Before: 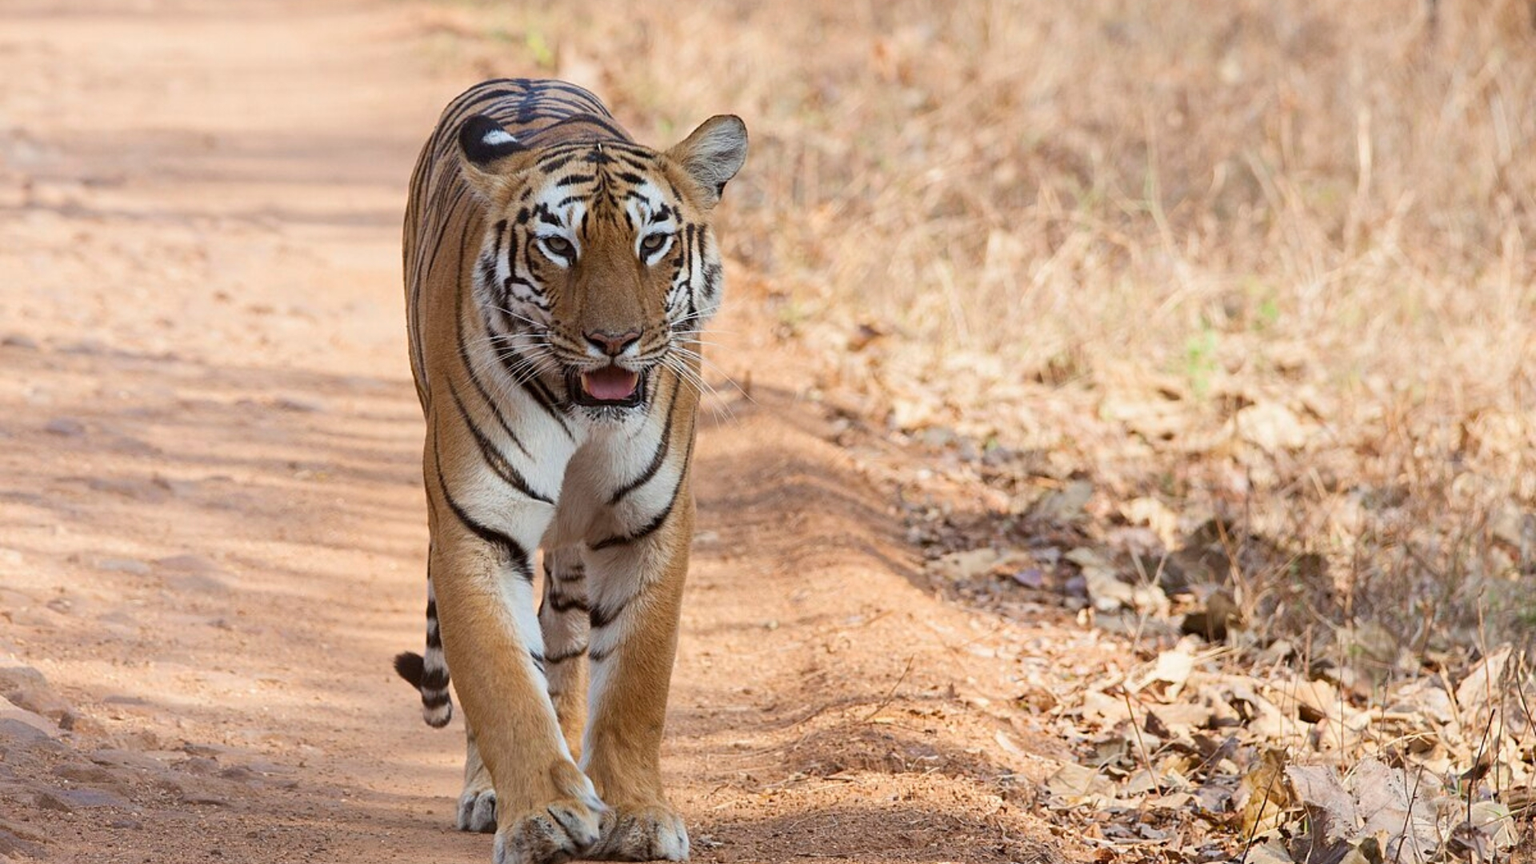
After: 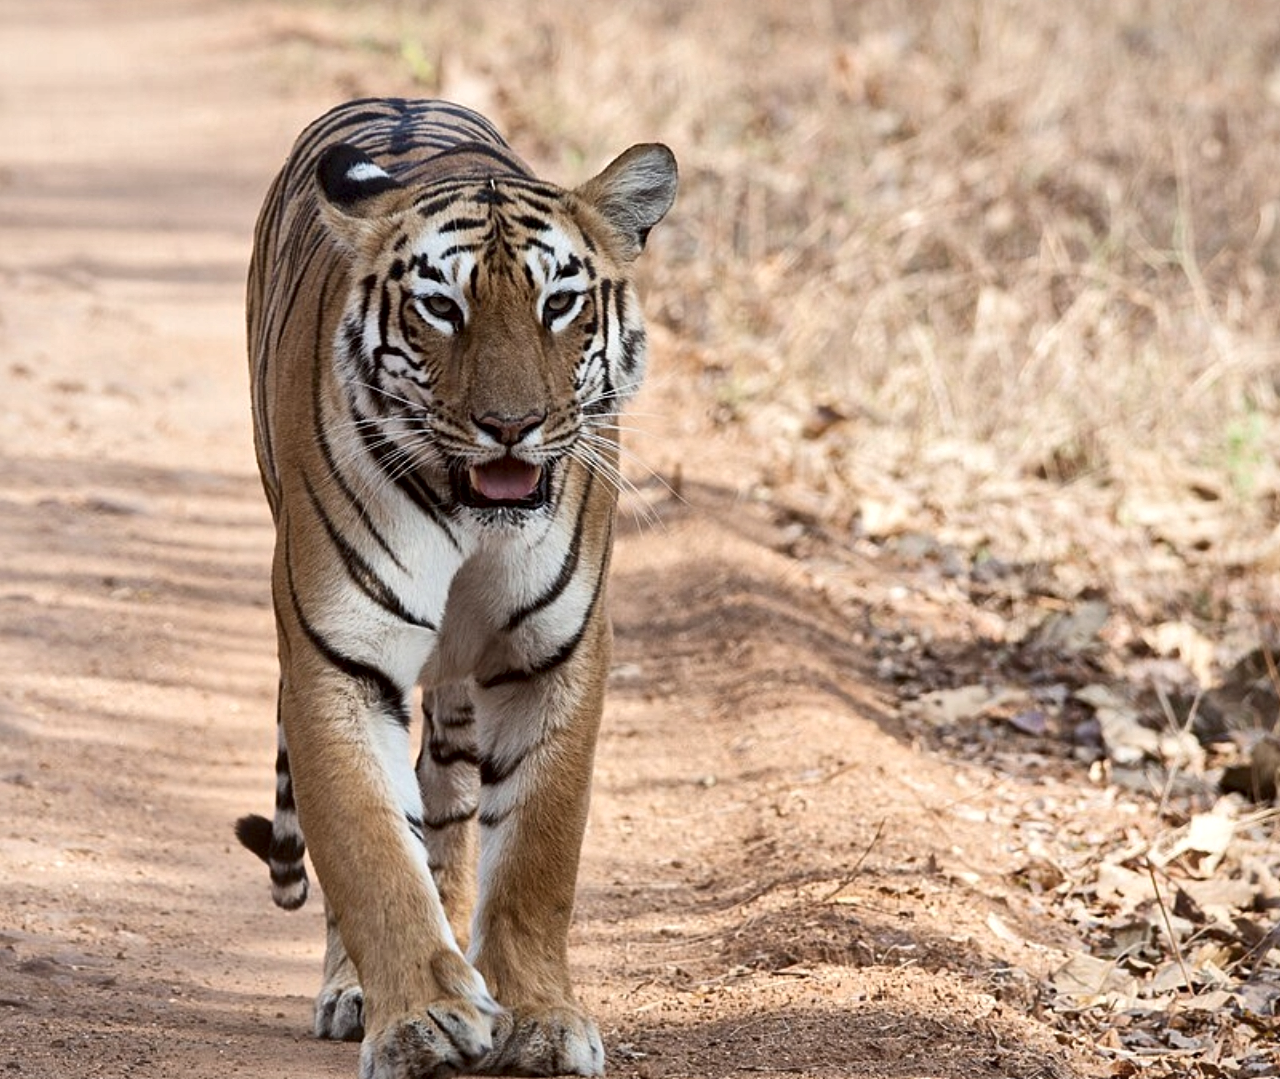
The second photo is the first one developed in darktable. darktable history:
crop and rotate: left 13.403%, right 19.925%
local contrast: mode bilateral grid, contrast 25, coarseness 48, detail 151%, midtone range 0.2
contrast brightness saturation: contrast 0.062, brightness -0.014, saturation -0.23
